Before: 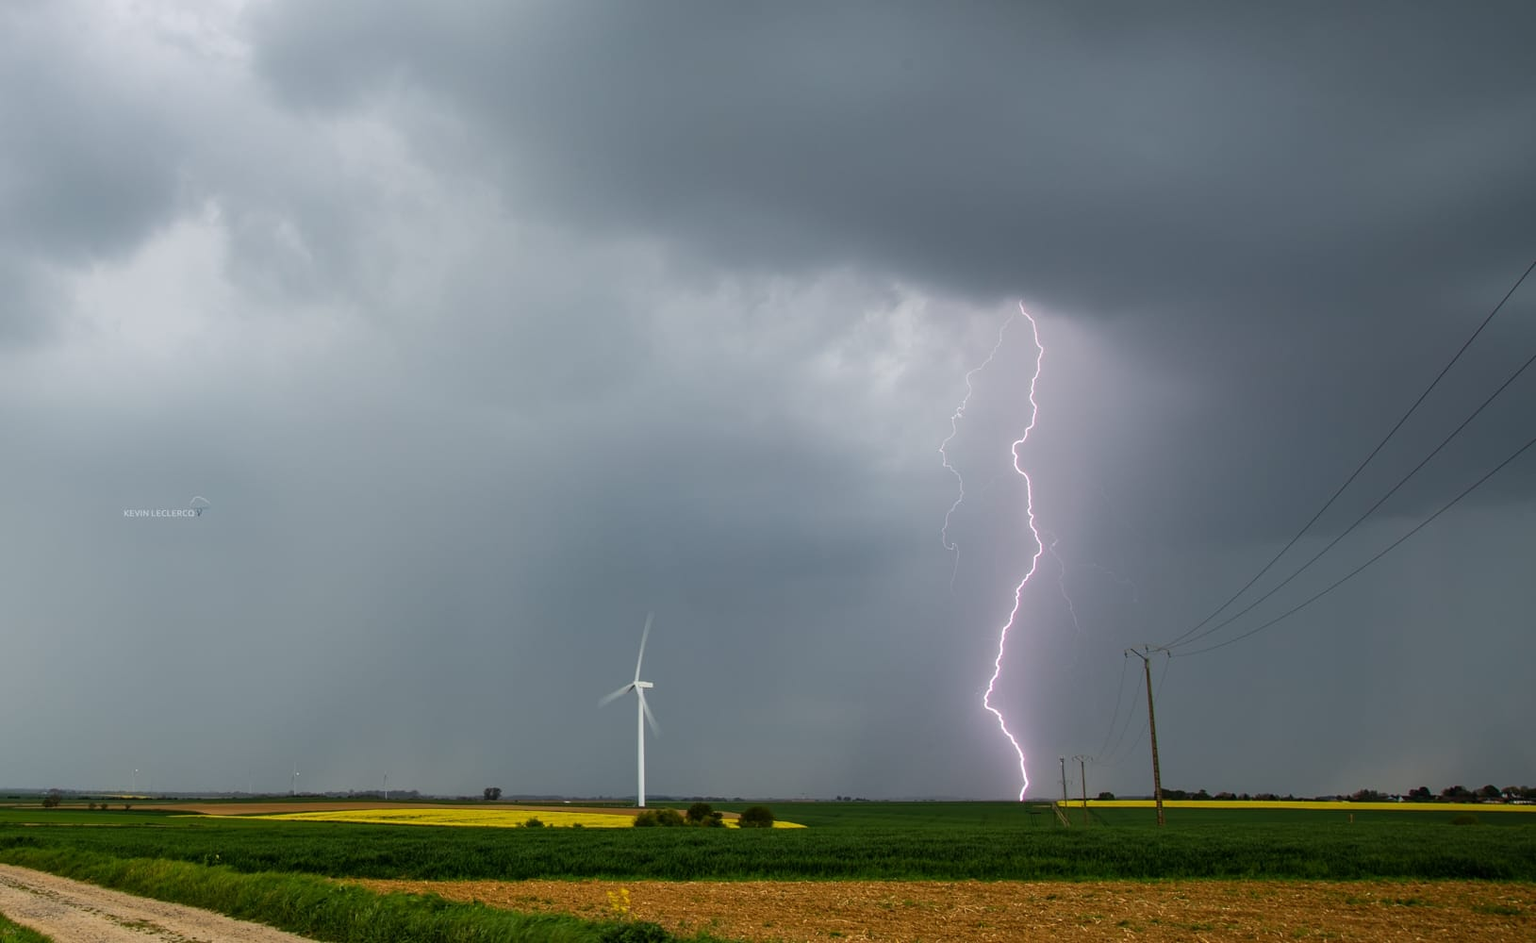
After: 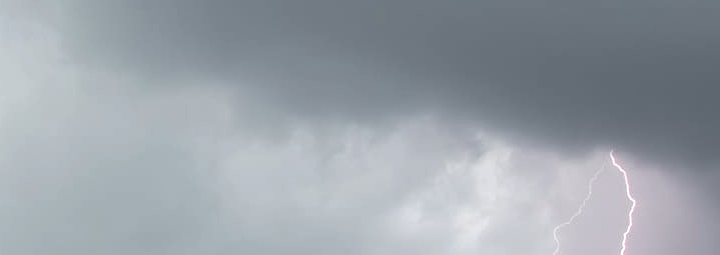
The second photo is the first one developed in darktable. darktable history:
color balance rgb: power › chroma 0.69%, power › hue 60°, perceptual saturation grading › global saturation 0.806%, perceptual brilliance grading › highlights 11.746%
crop: left 28.926%, top 16.846%, right 26.862%, bottom 57.583%
